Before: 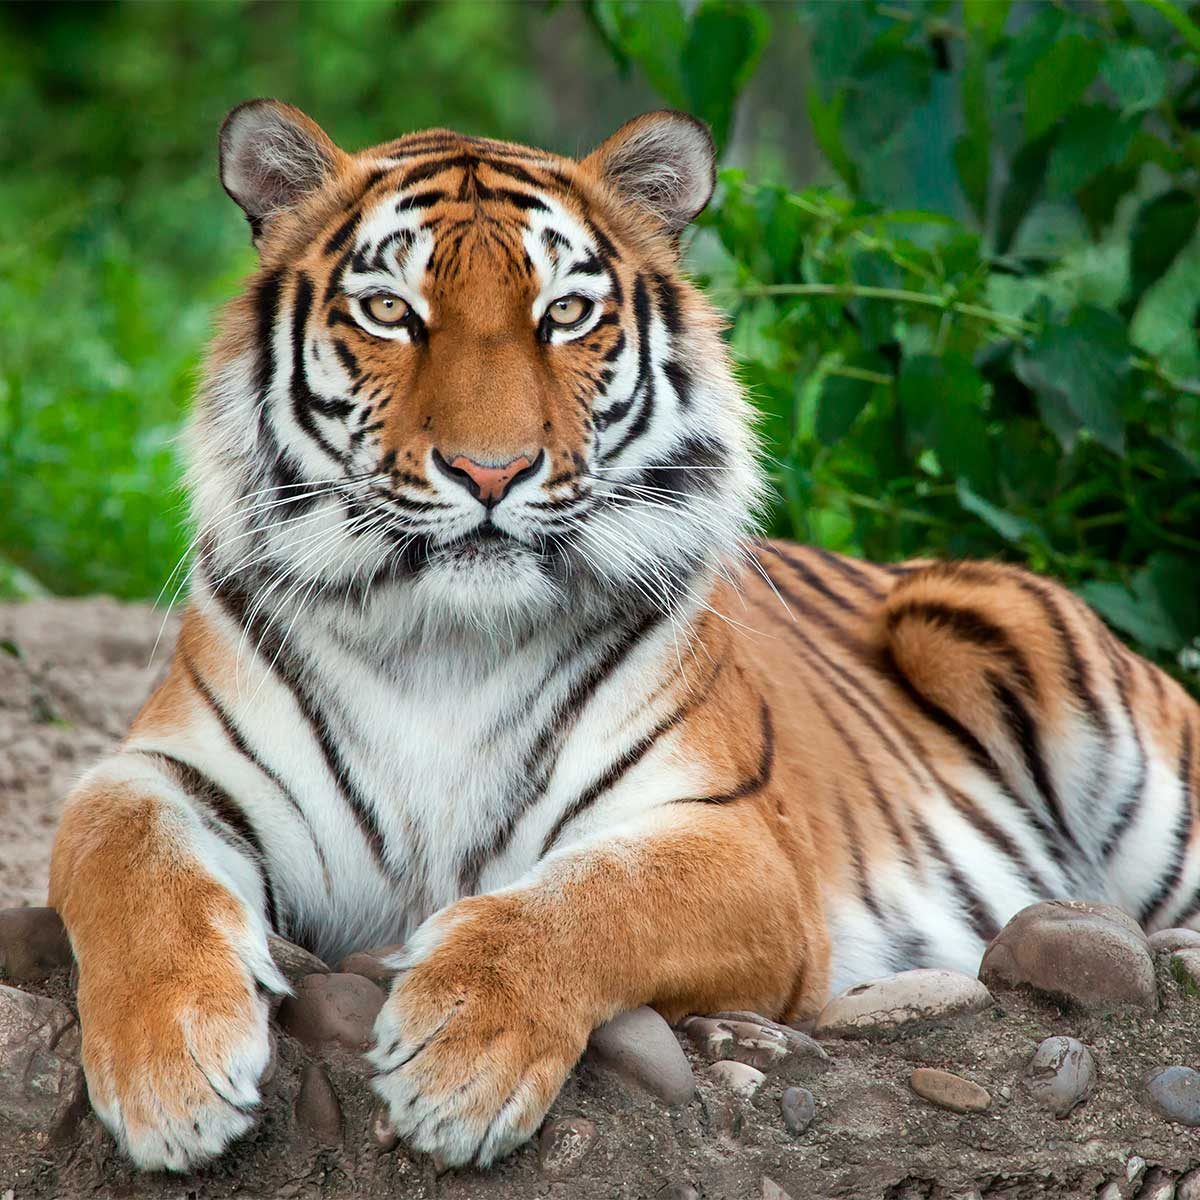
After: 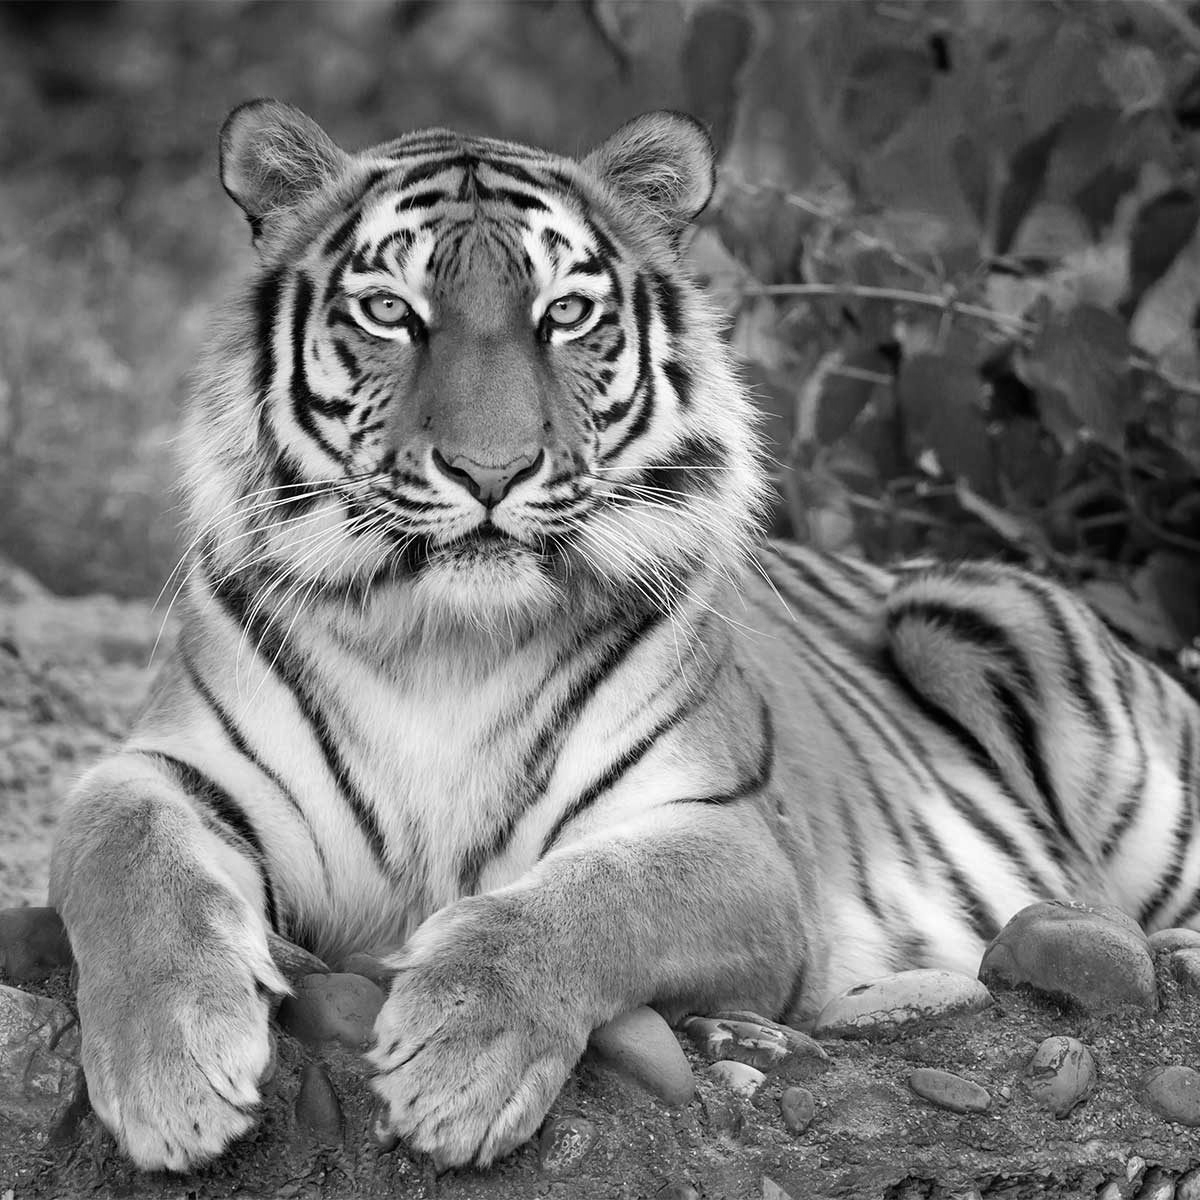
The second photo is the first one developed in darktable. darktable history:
white balance: red 0.982, blue 1.018
monochrome: on, module defaults
